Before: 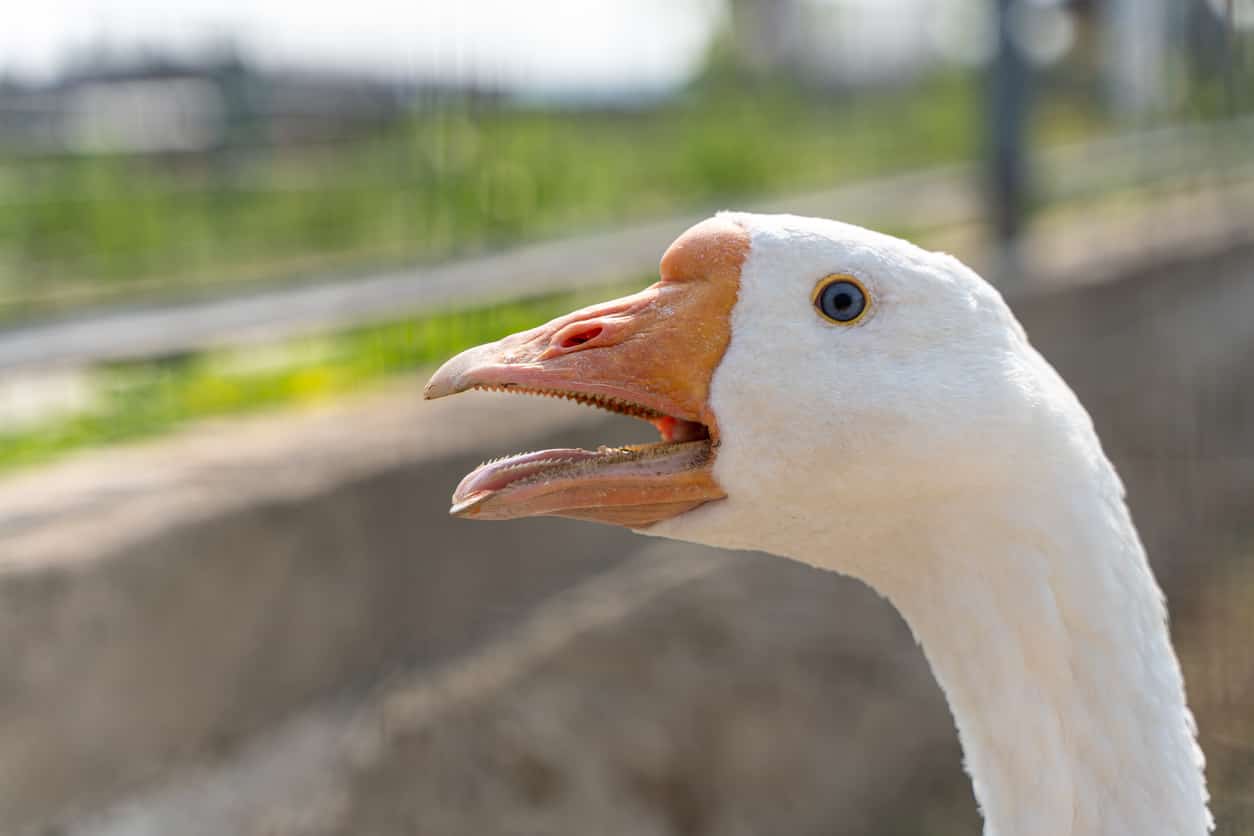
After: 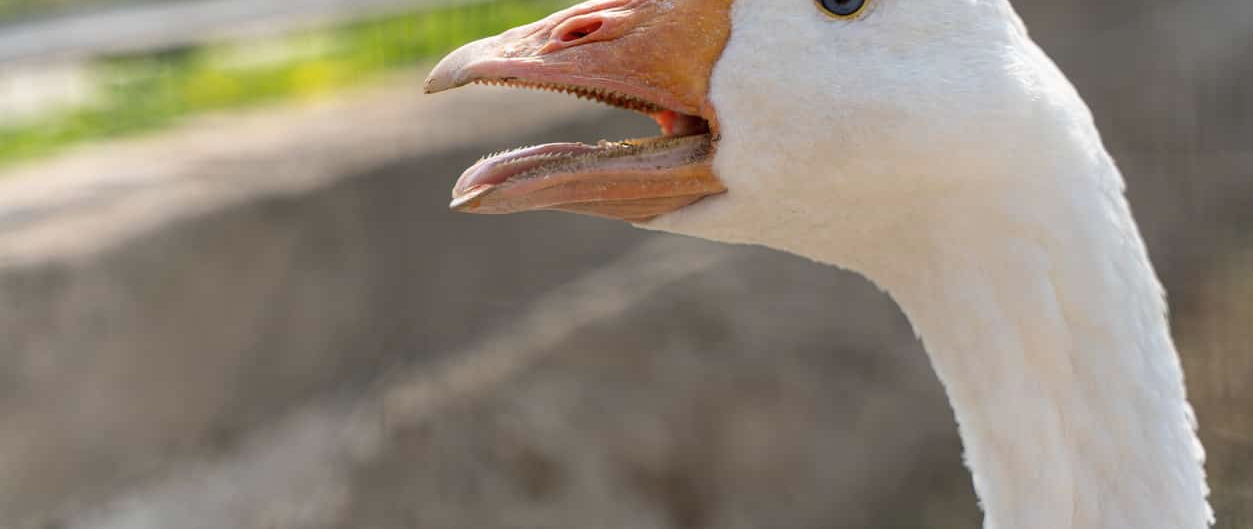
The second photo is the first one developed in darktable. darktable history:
crop and rotate: top 36.709%
contrast brightness saturation: saturation -0.082
color zones: curves: ch0 [(0, 0.5) (0.143, 0.5) (0.286, 0.5) (0.429, 0.5) (0.571, 0.5) (0.714, 0.476) (0.857, 0.5) (1, 0.5)]; ch2 [(0, 0.5) (0.143, 0.5) (0.286, 0.5) (0.429, 0.5) (0.571, 0.5) (0.714, 0.487) (0.857, 0.5) (1, 0.5)]
